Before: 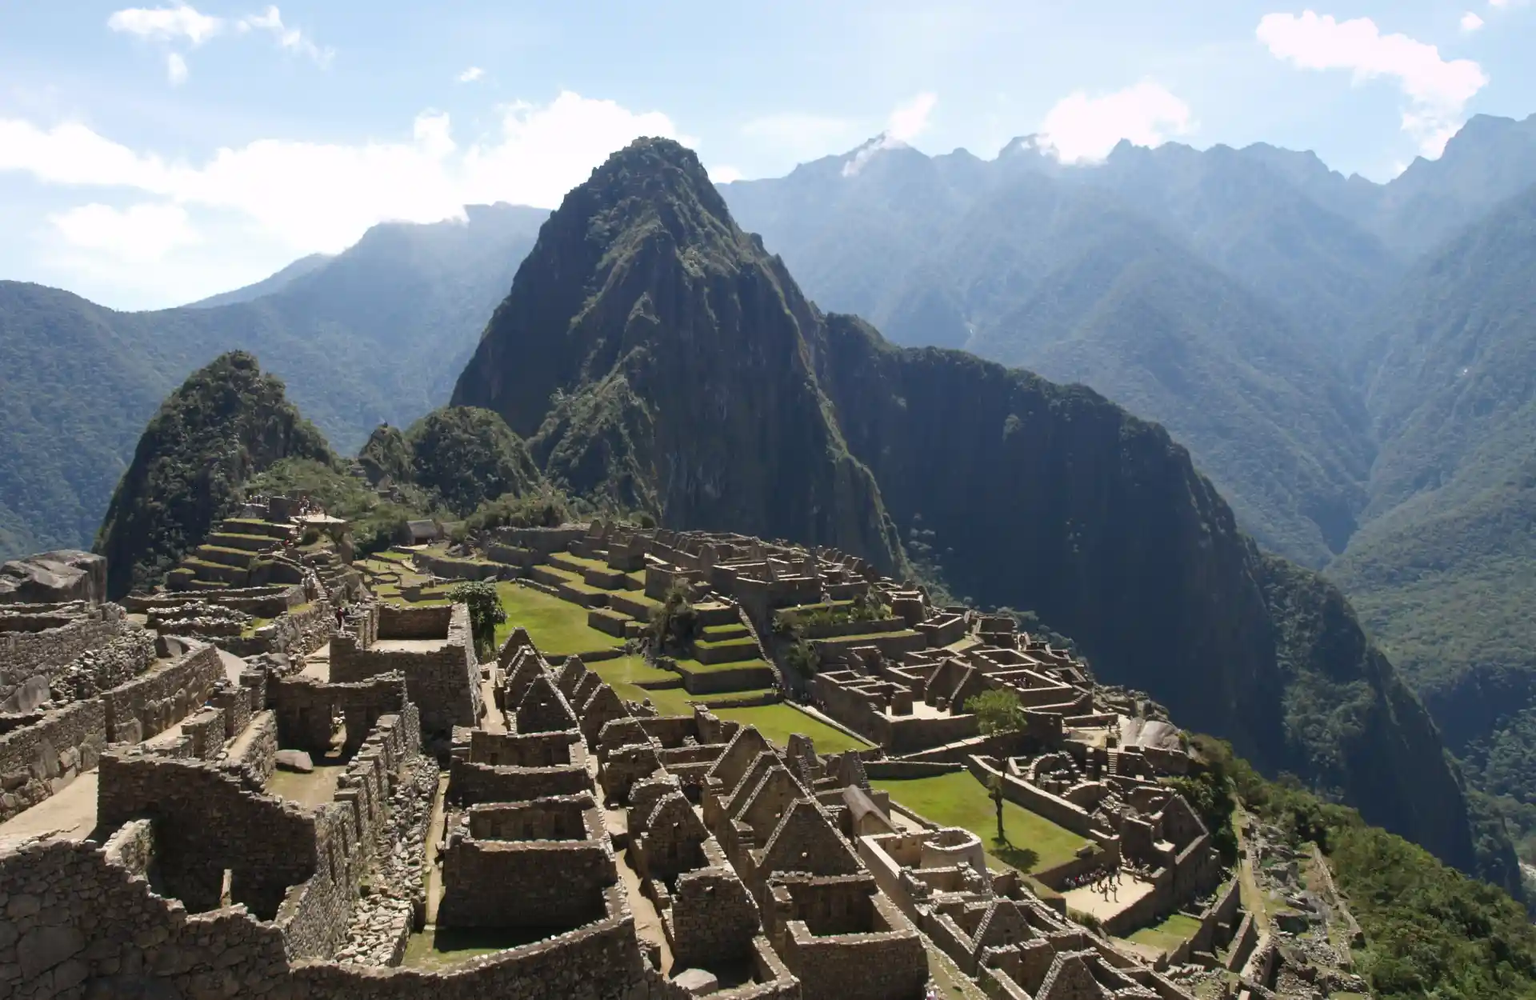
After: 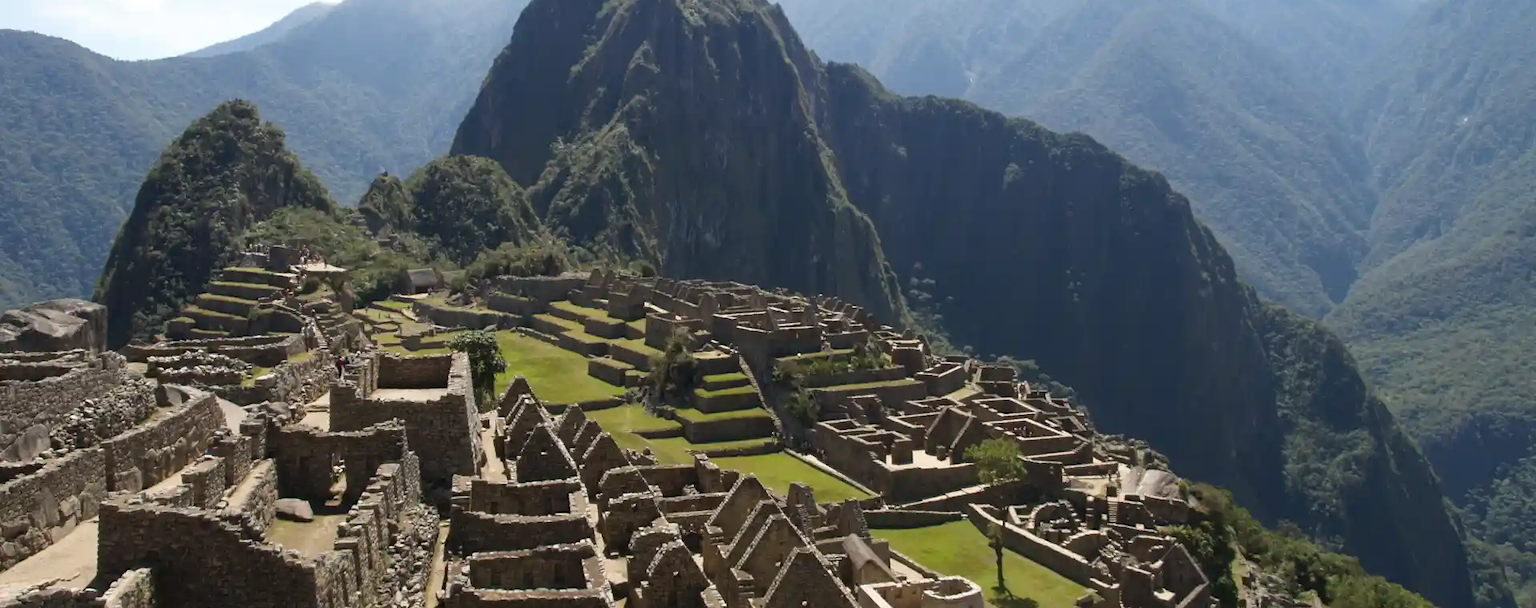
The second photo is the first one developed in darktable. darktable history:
crop and rotate: top 25.145%, bottom 14.037%
local contrast: mode bilateral grid, contrast 15, coarseness 35, detail 105%, midtone range 0.2
